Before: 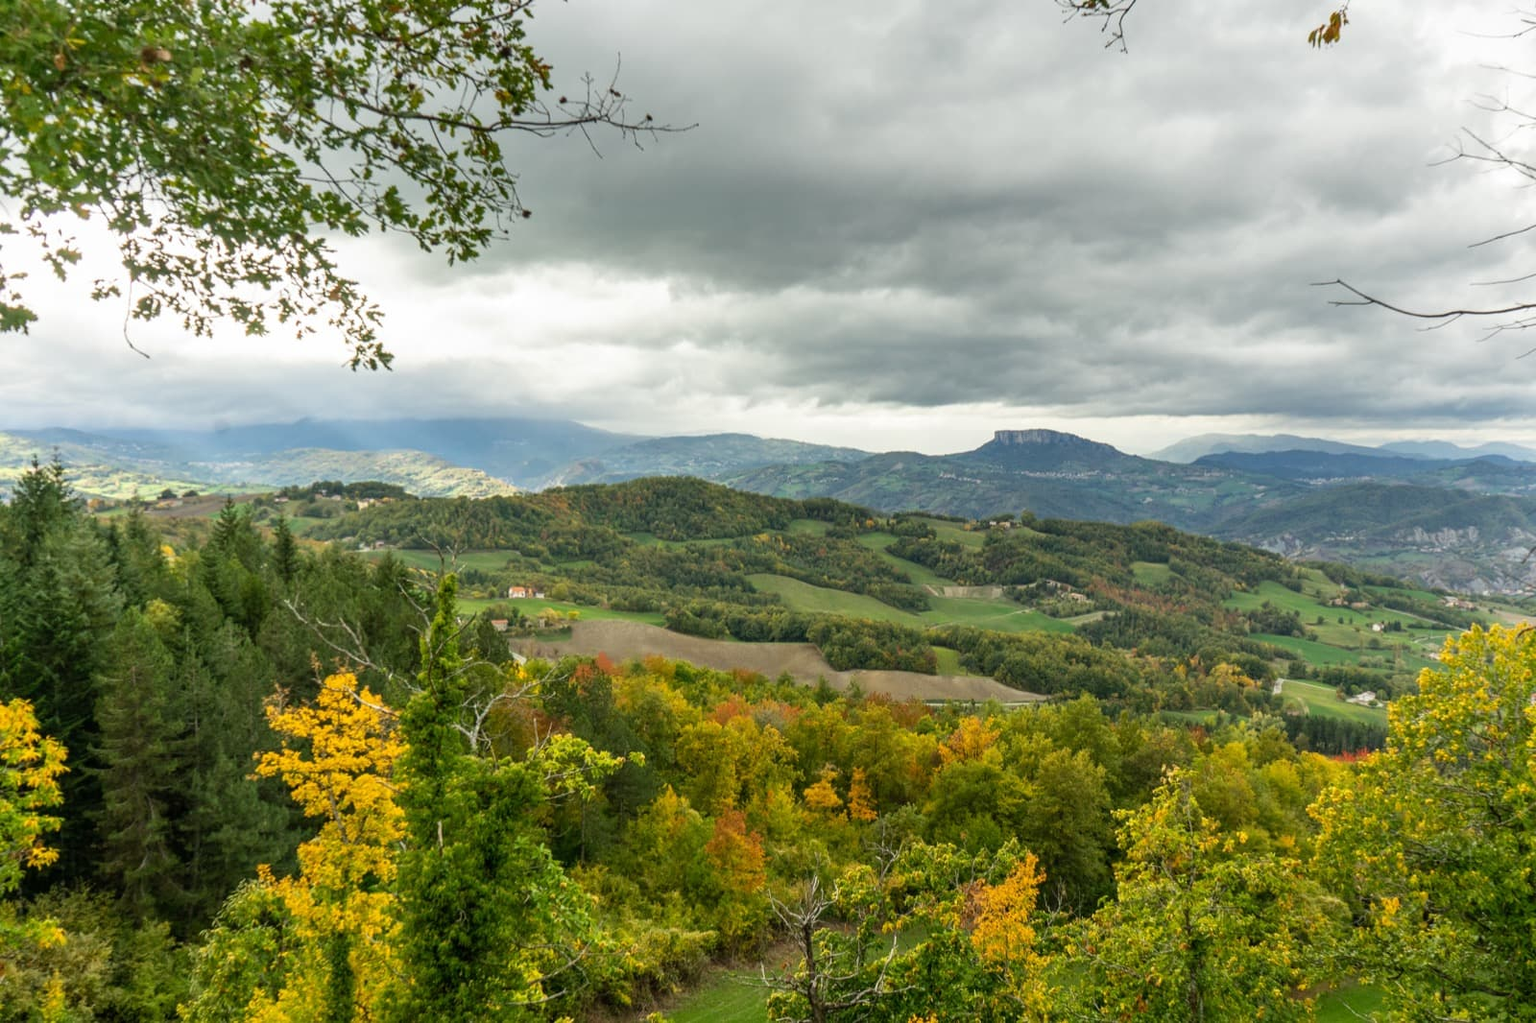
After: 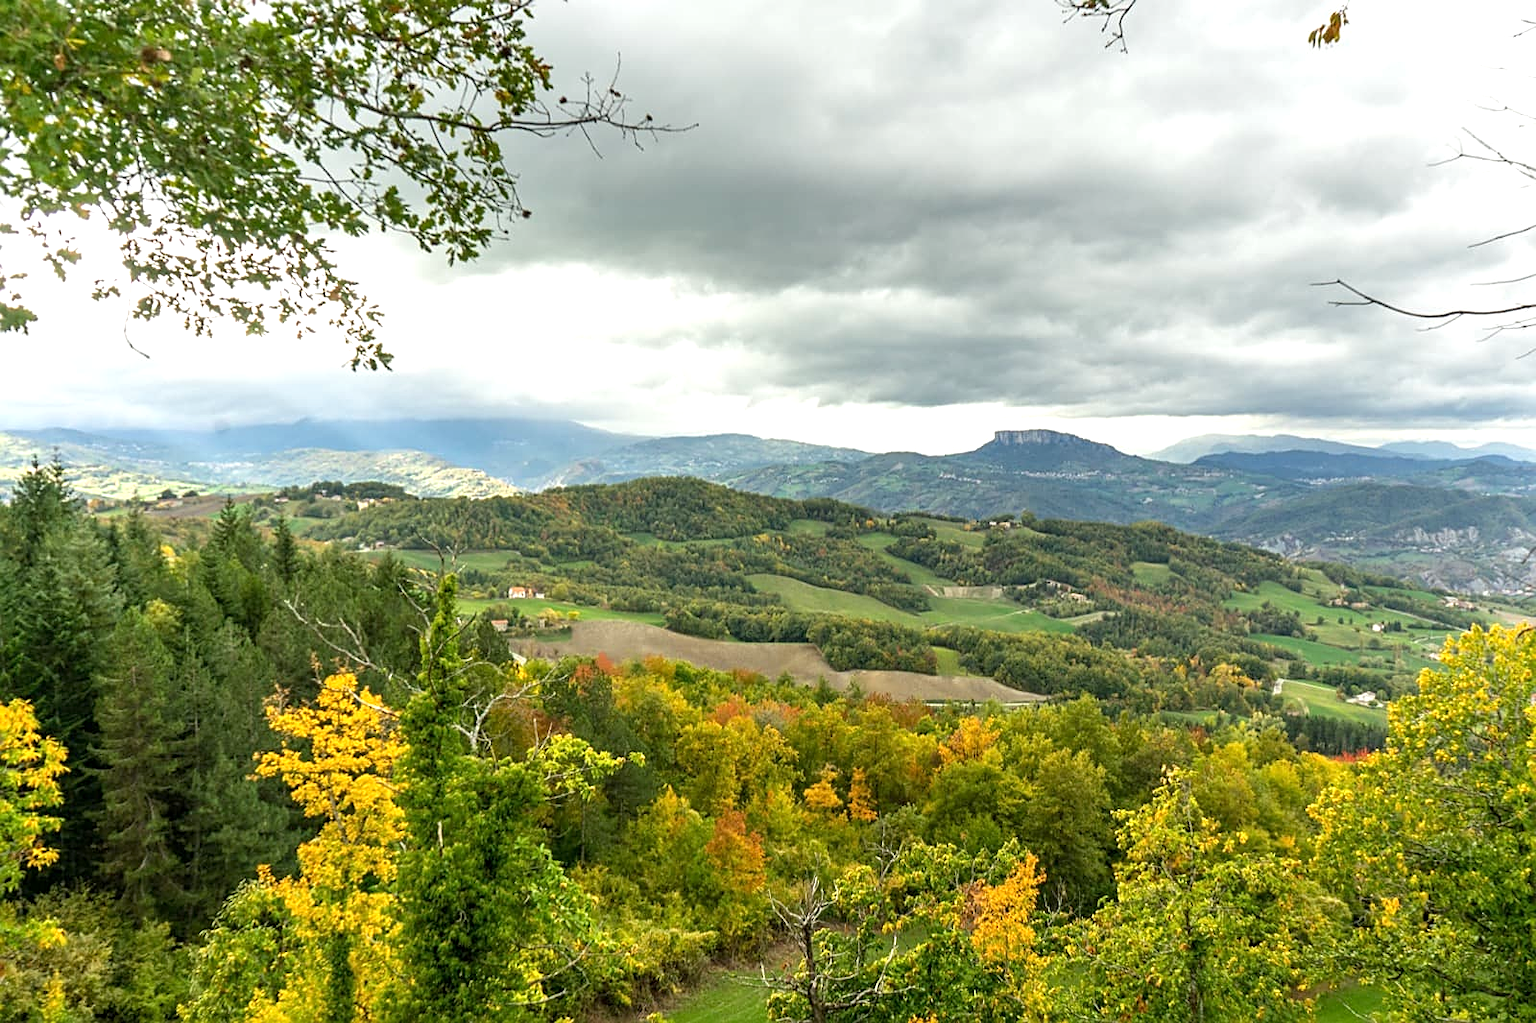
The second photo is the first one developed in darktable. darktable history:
white balance: emerald 1
exposure: black level correction 0.001, exposure 0.5 EV, compensate exposure bias true, compensate highlight preservation false
sharpen: on, module defaults
